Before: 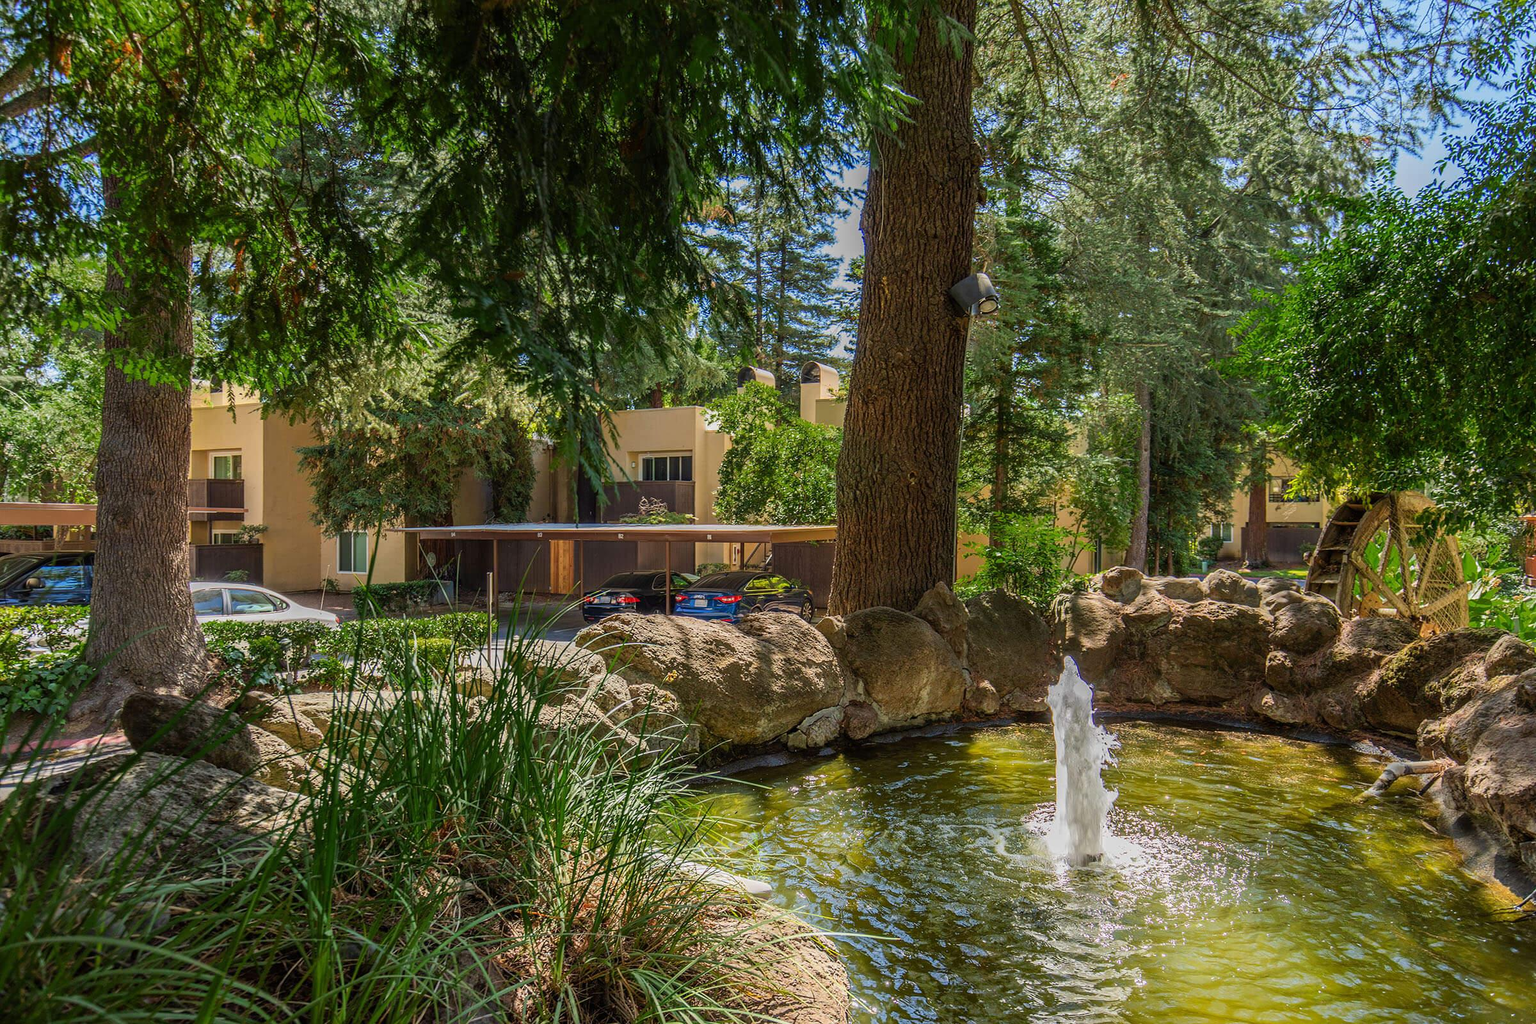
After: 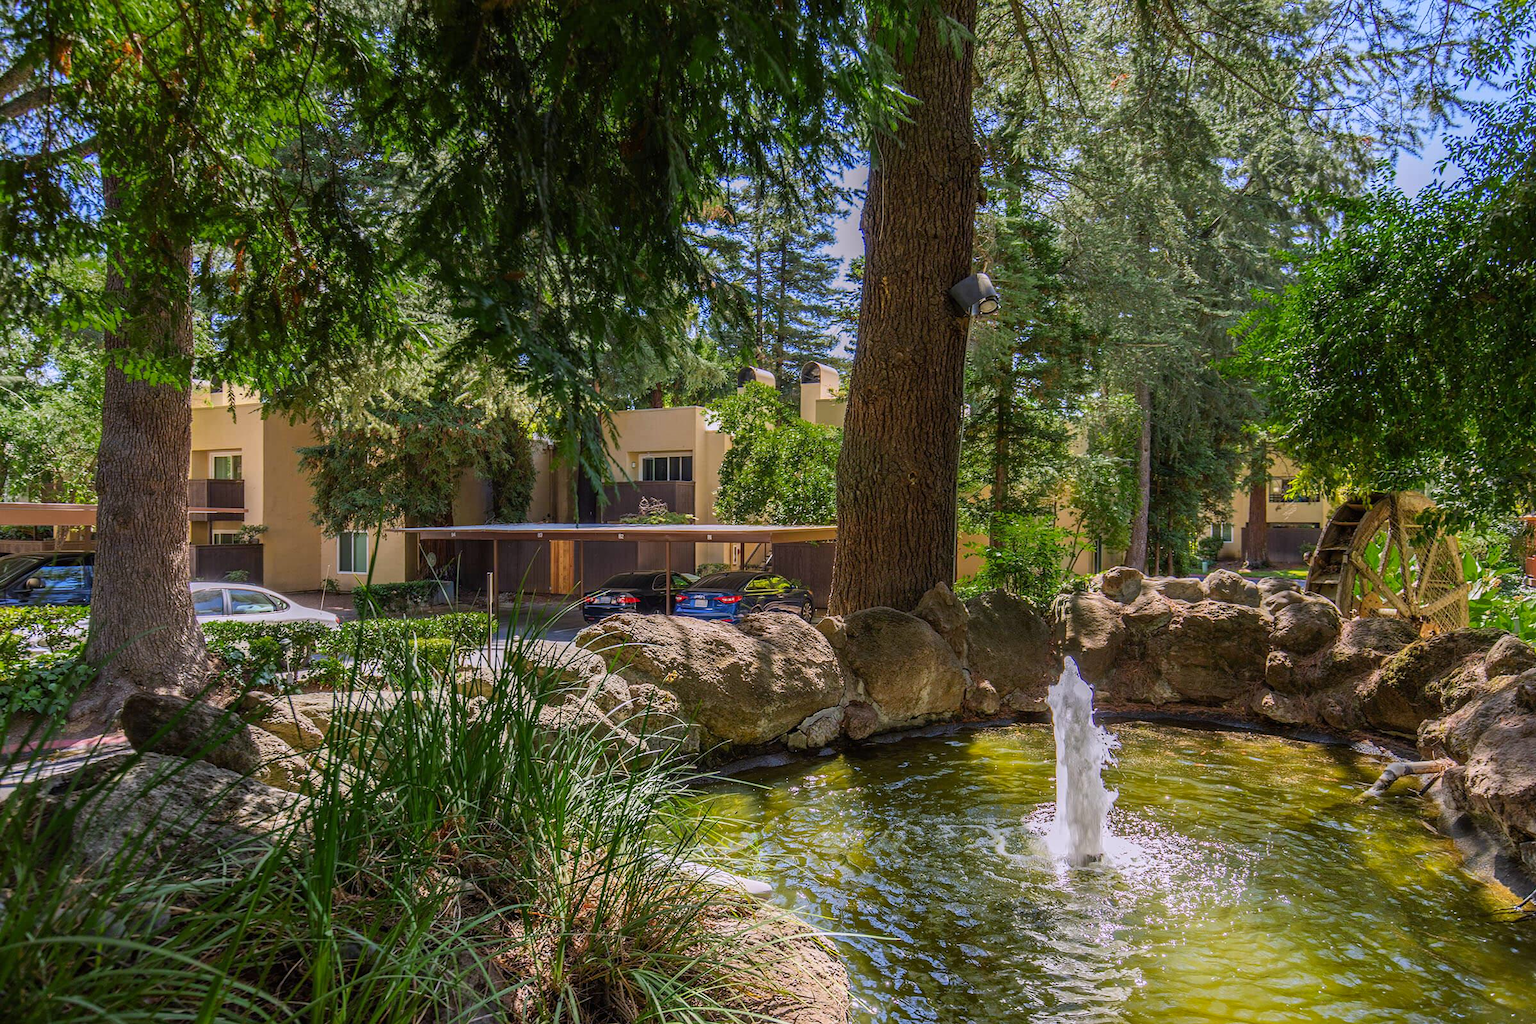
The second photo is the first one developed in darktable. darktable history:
color correction: highlights a* 3.84, highlights b* 5.07
white balance: red 0.967, blue 1.119, emerald 0.756
